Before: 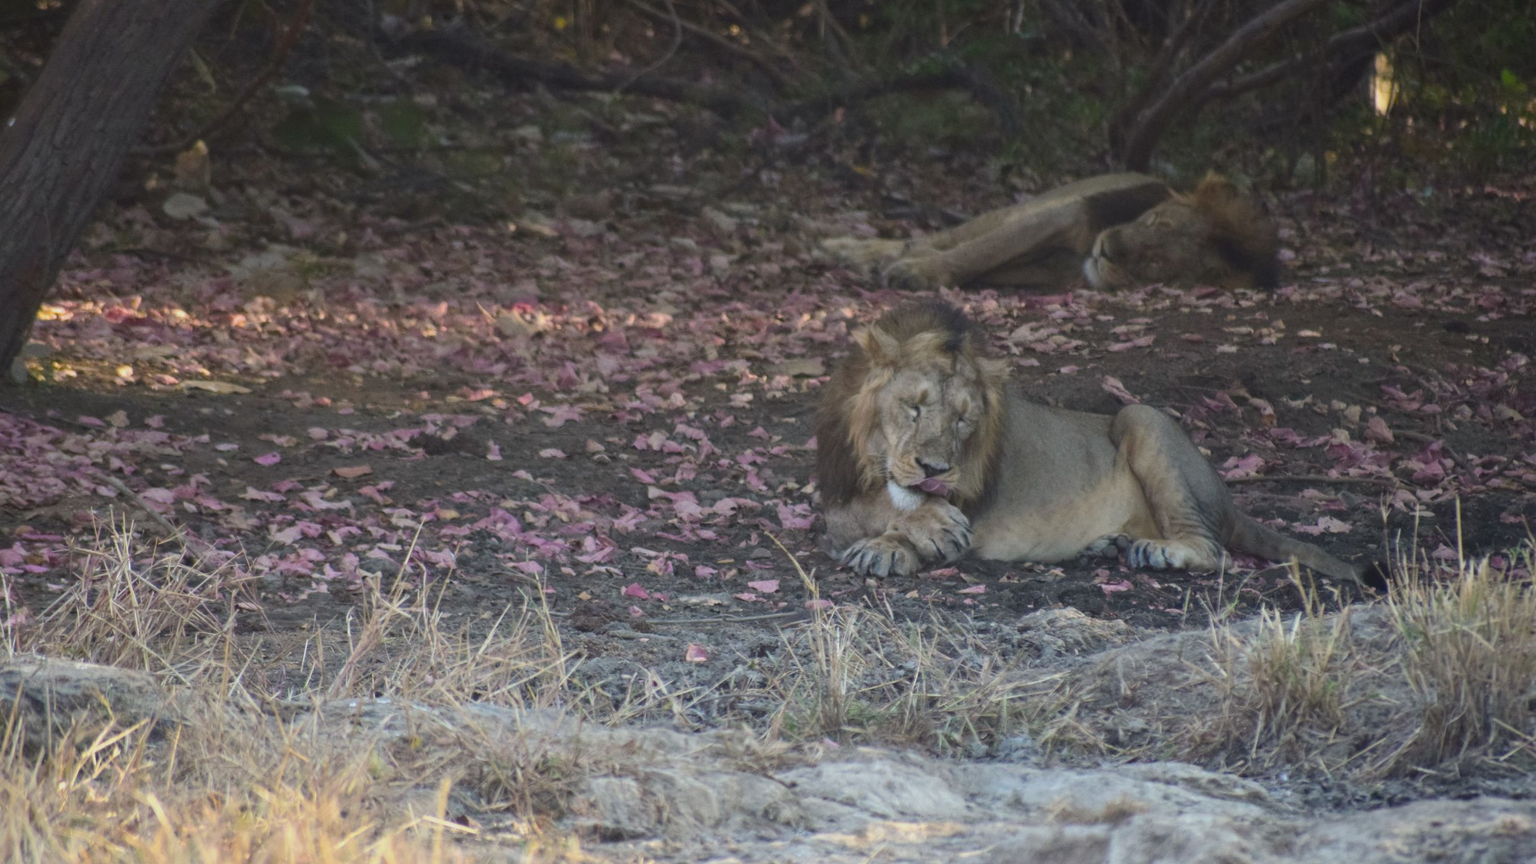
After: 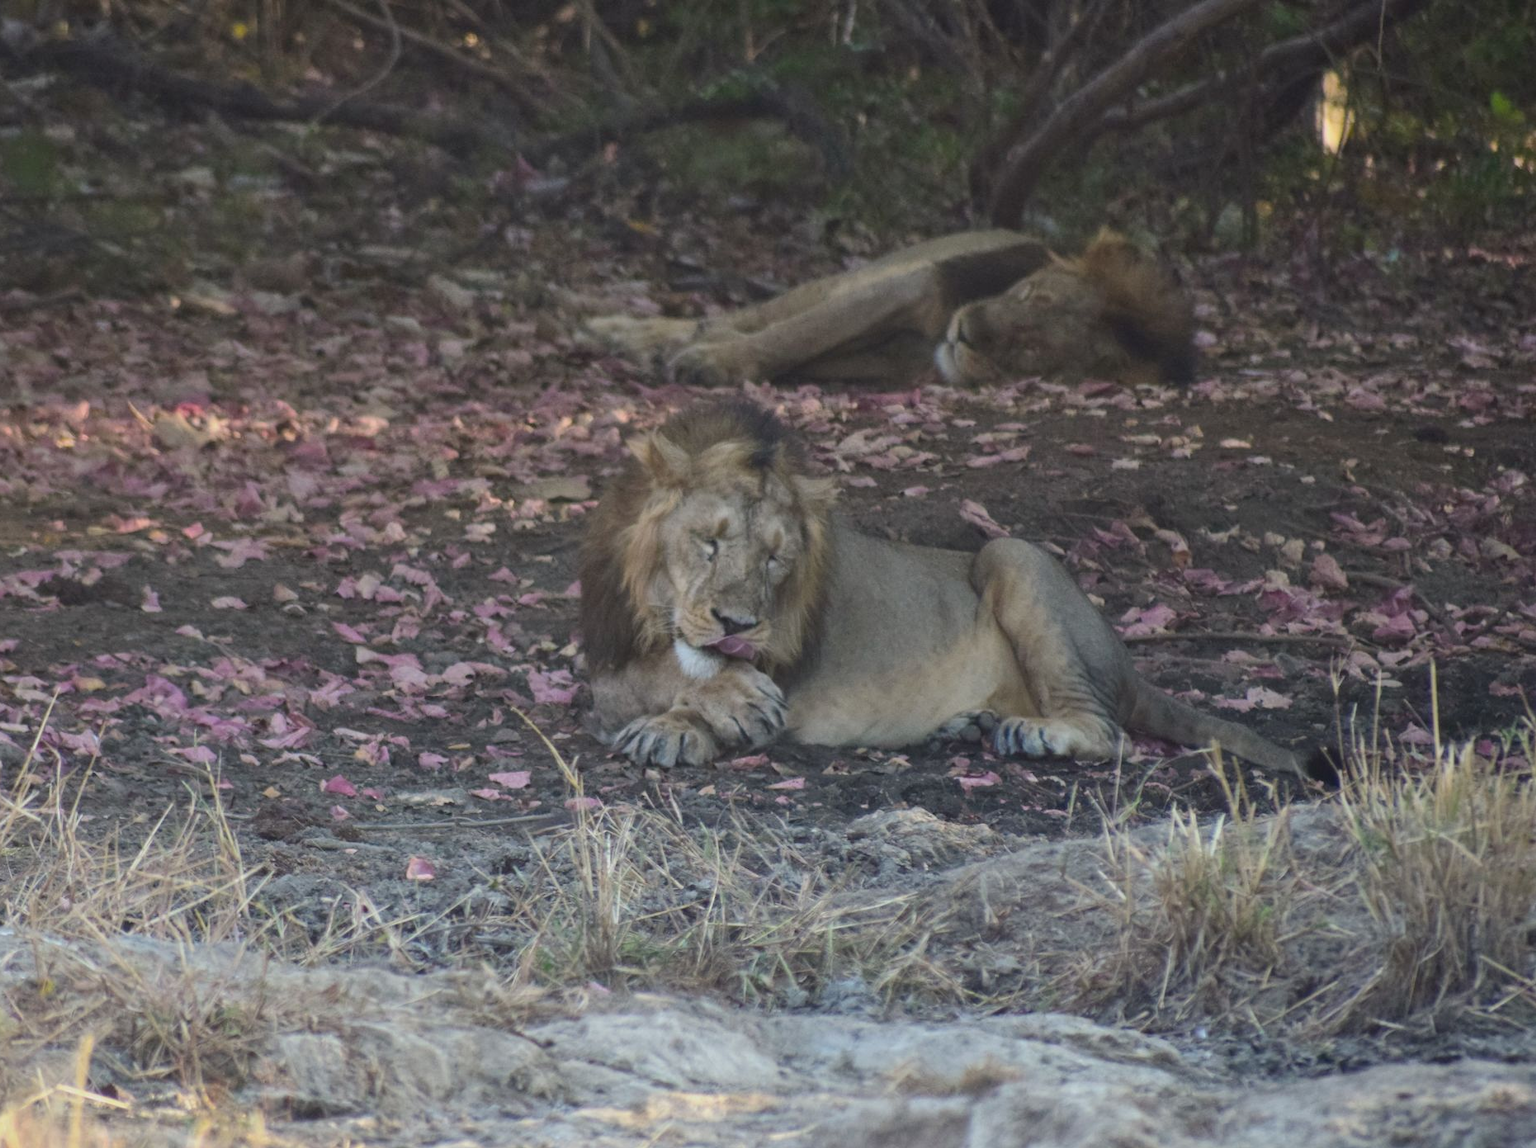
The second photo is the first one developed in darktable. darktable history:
crop and rotate: left 24.798%
shadows and highlights: shadows 37.65, highlights -28.01, soften with gaussian
